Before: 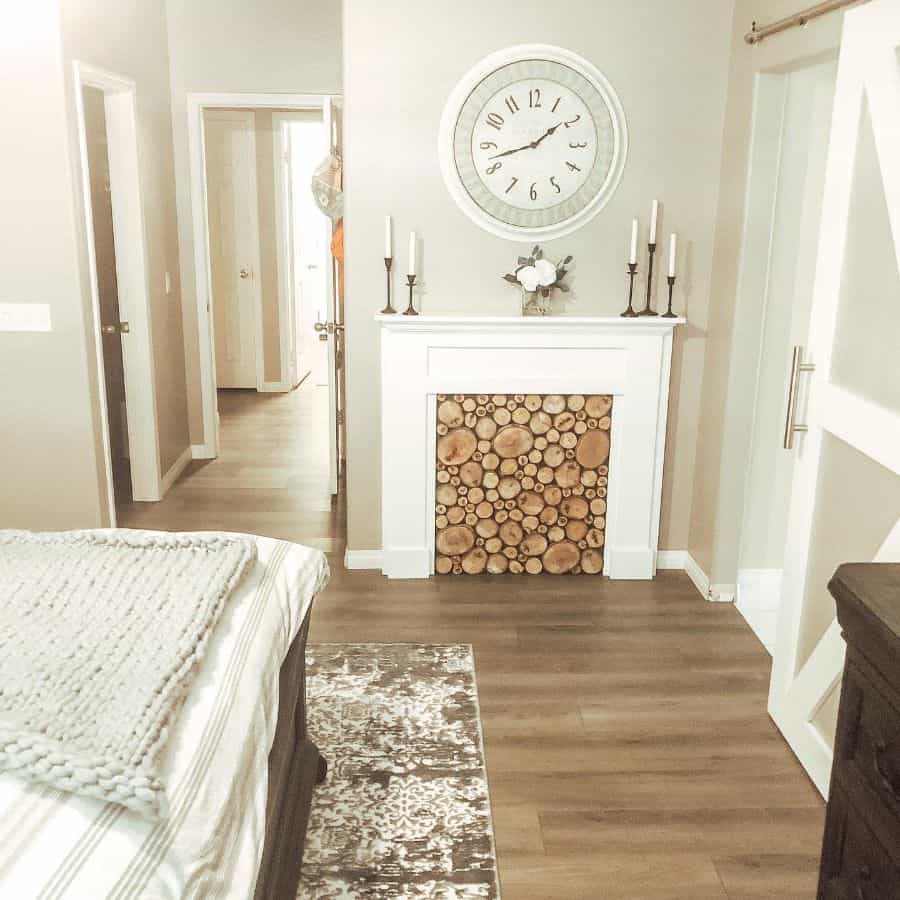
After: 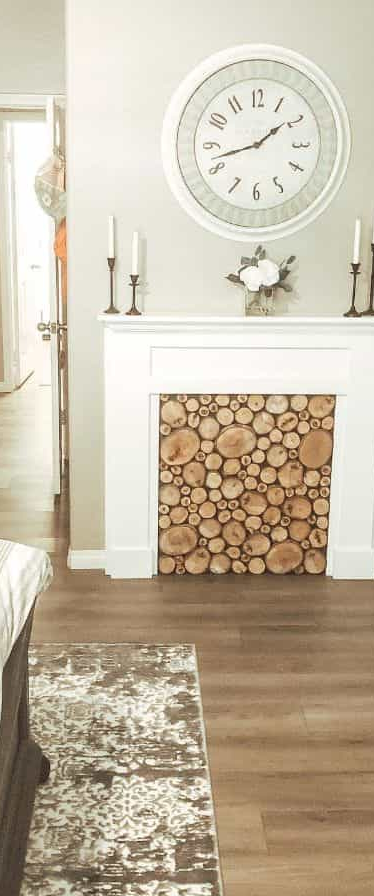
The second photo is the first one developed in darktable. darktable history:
crop: left 30.841%, right 27.382%
